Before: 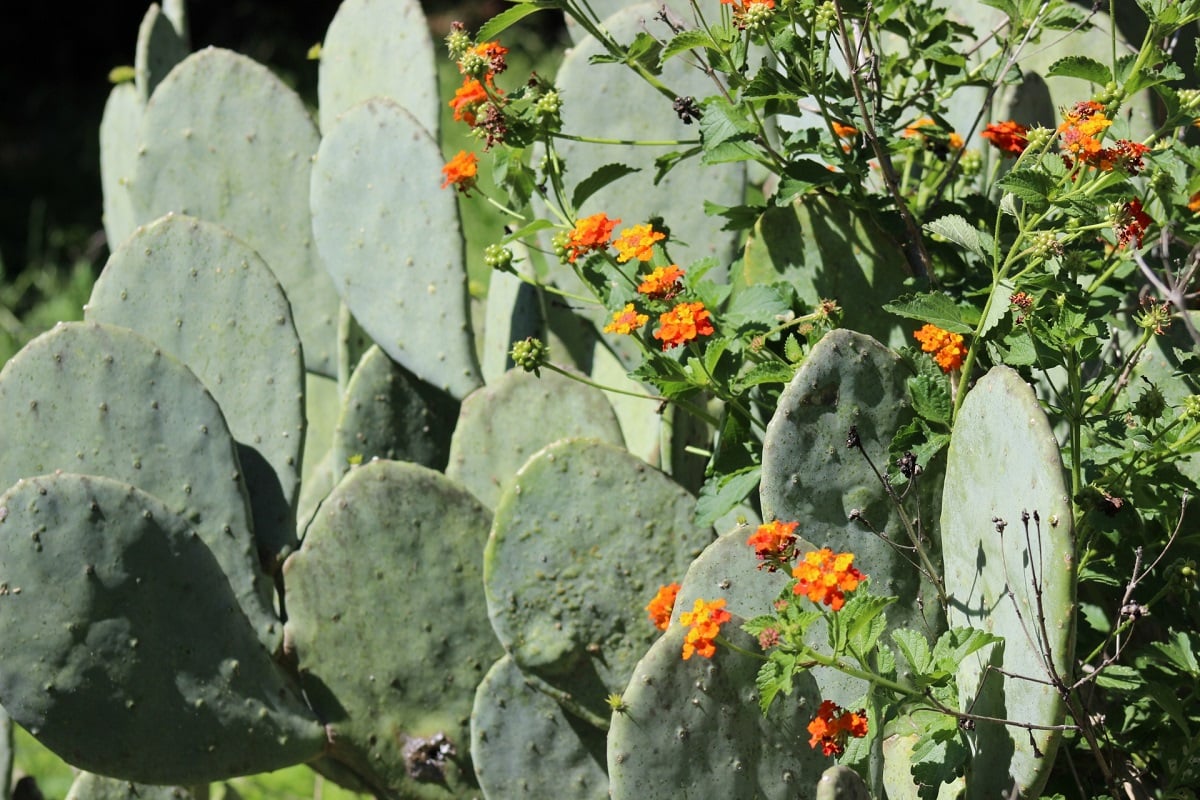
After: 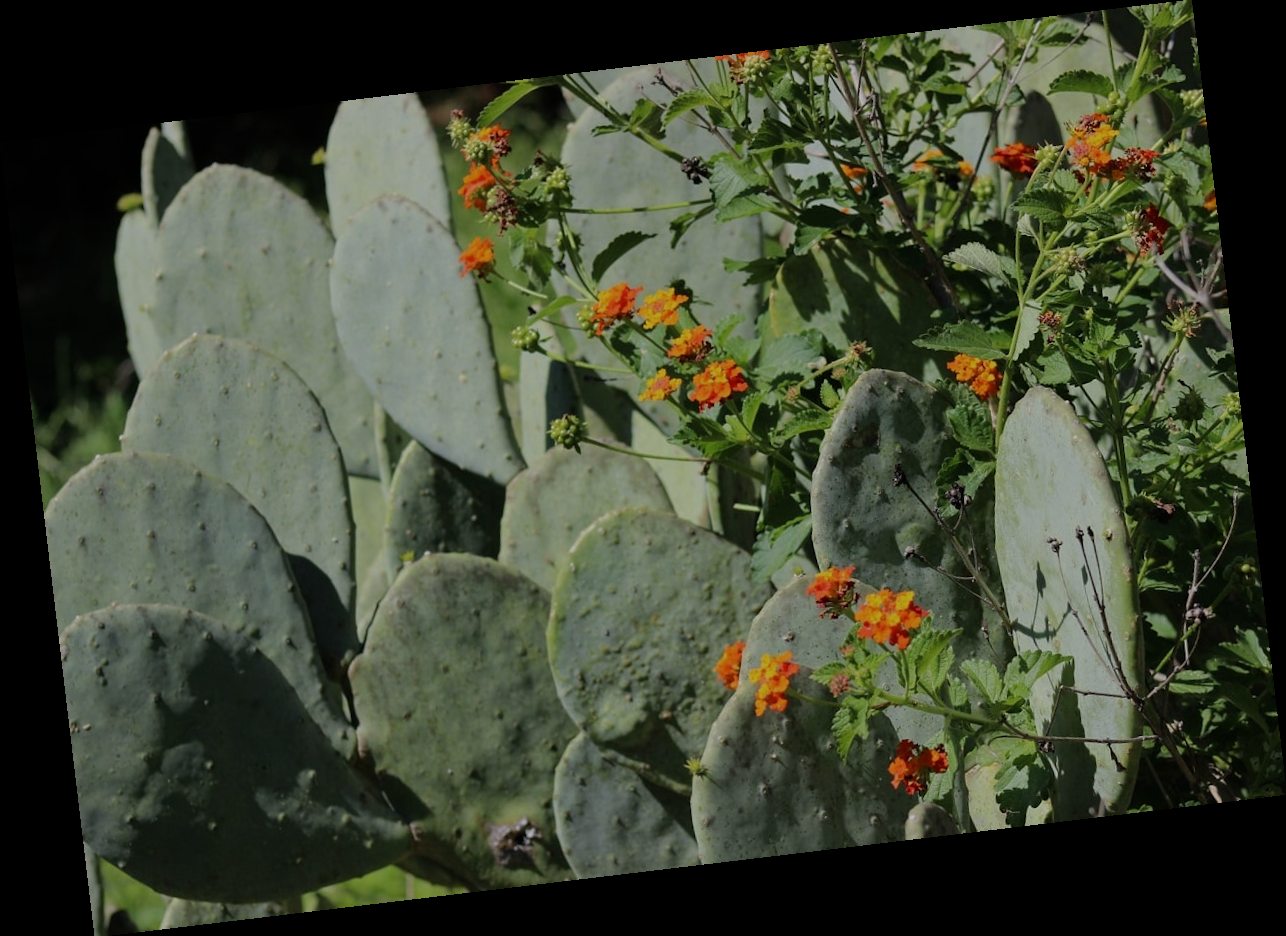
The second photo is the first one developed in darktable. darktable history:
exposure: exposure -1 EV, compensate highlight preservation false
white balance: emerald 1
rotate and perspective: rotation -6.83°, automatic cropping off
